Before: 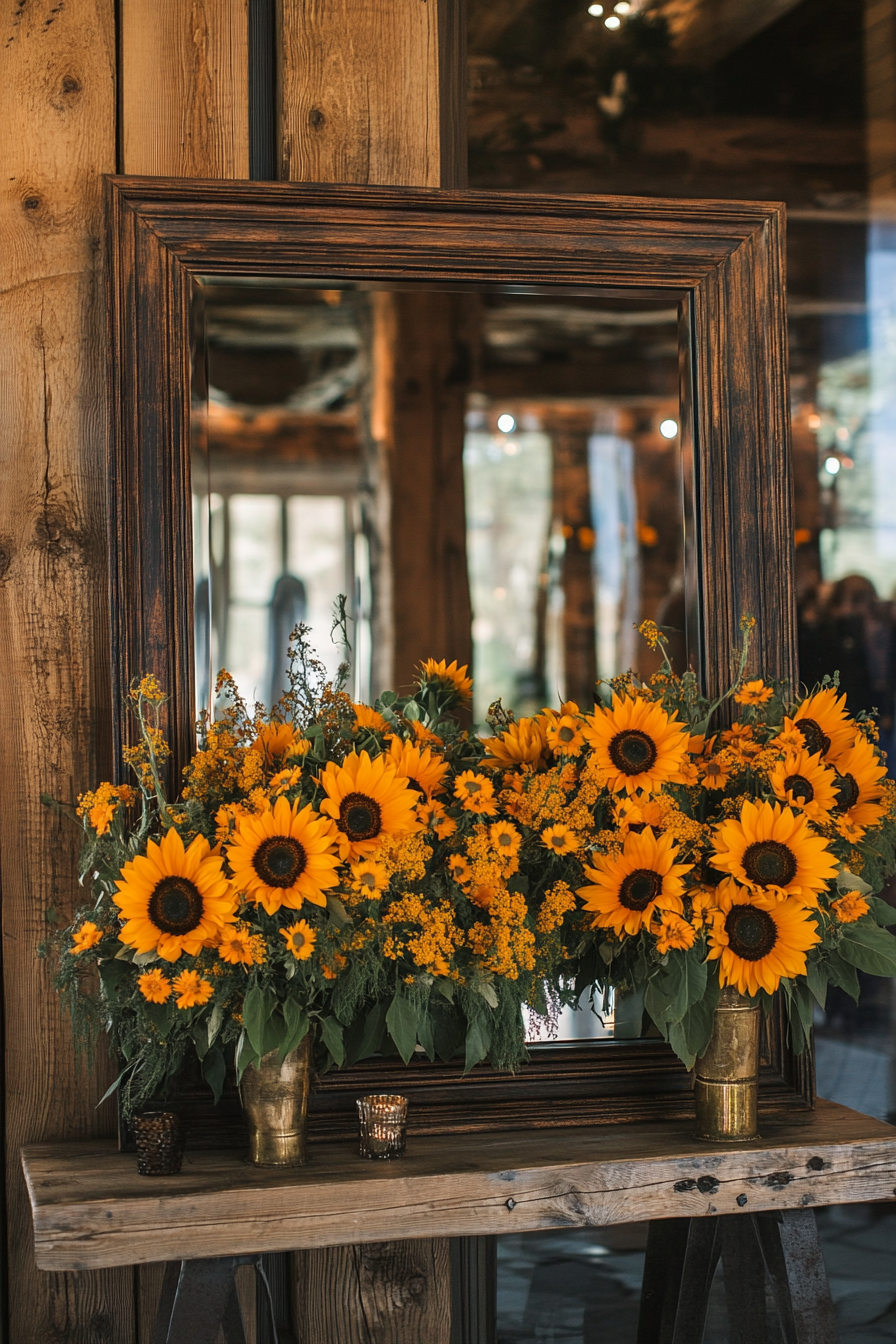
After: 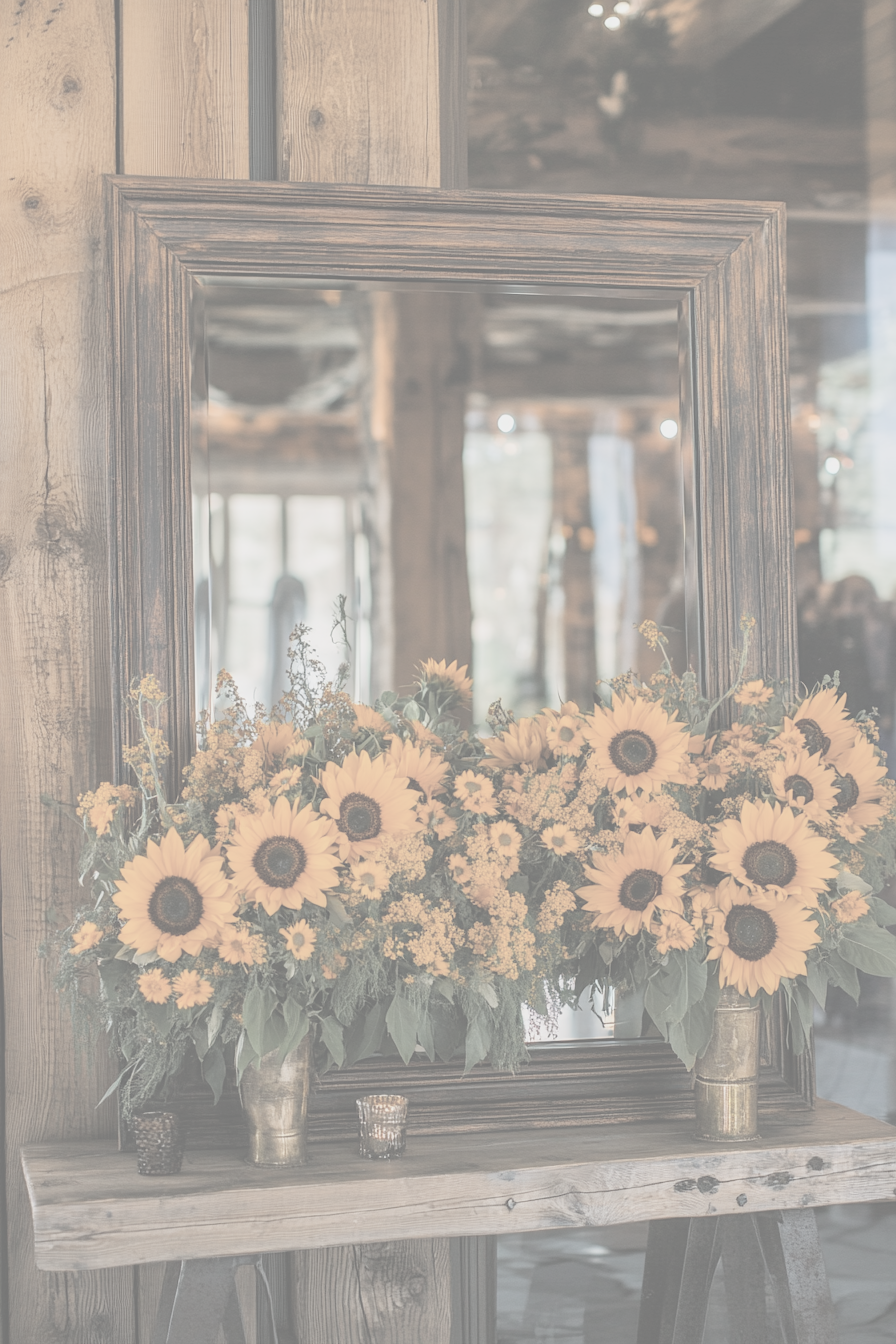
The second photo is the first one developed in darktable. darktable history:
exposure: exposure 0.15 EV, compensate highlight preservation false
contrast brightness saturation: contrast -0.32, brightness 0.75, saturation -0.78
color balance rgb: perceptual saturation grading › global saturation 20%, global vibrance 20%
